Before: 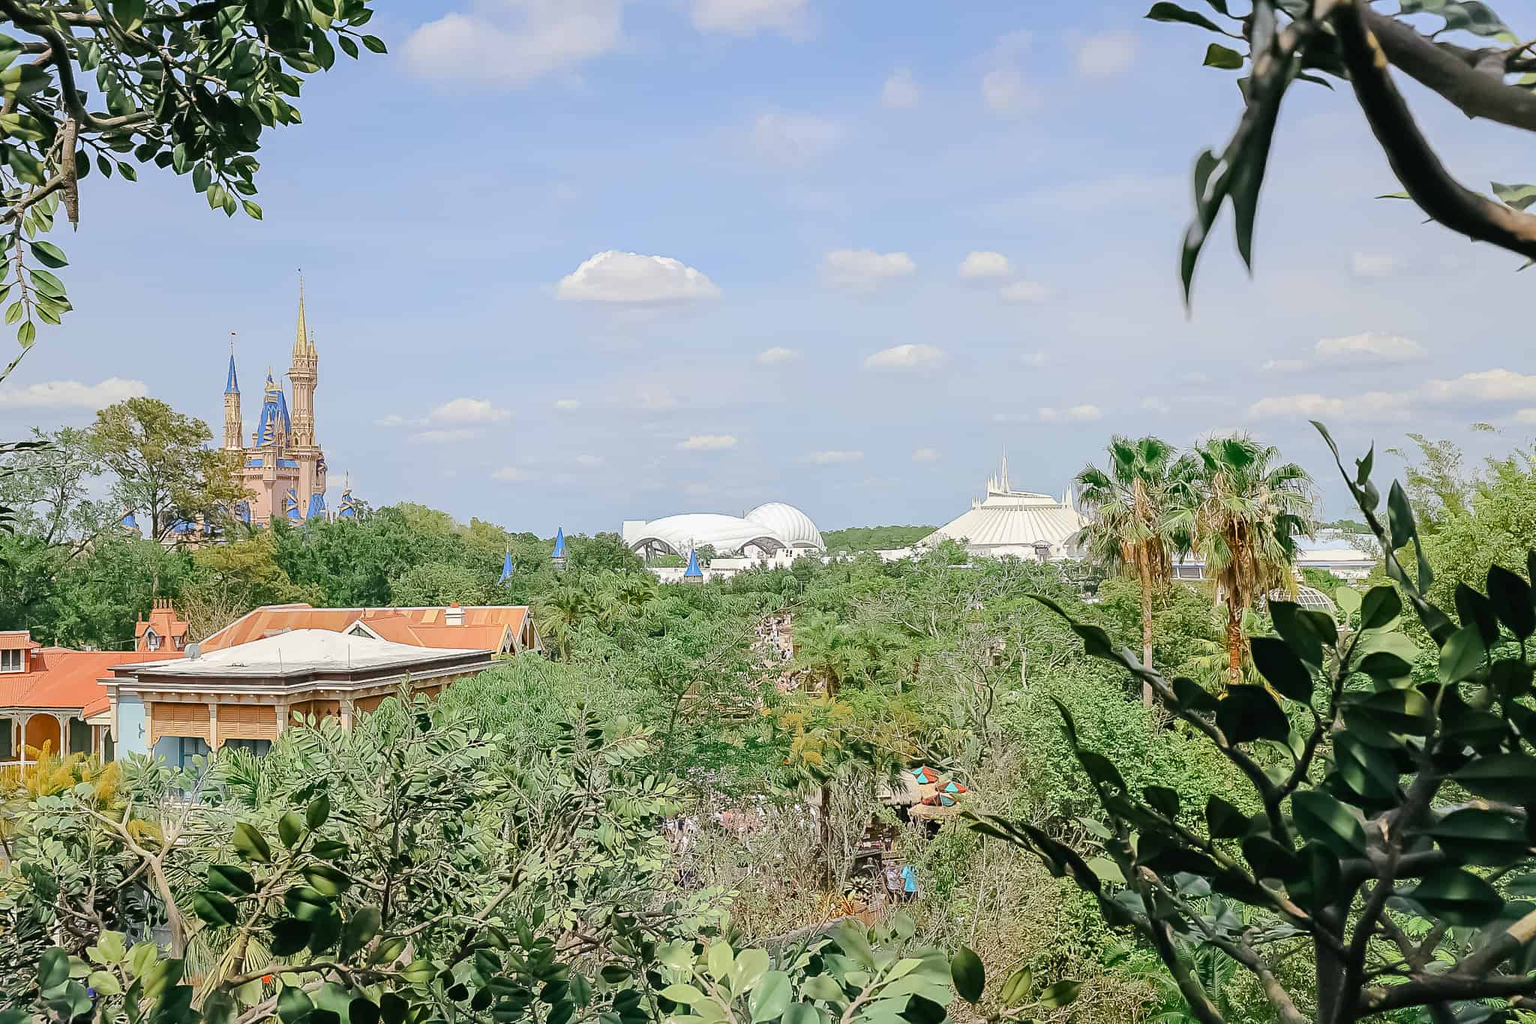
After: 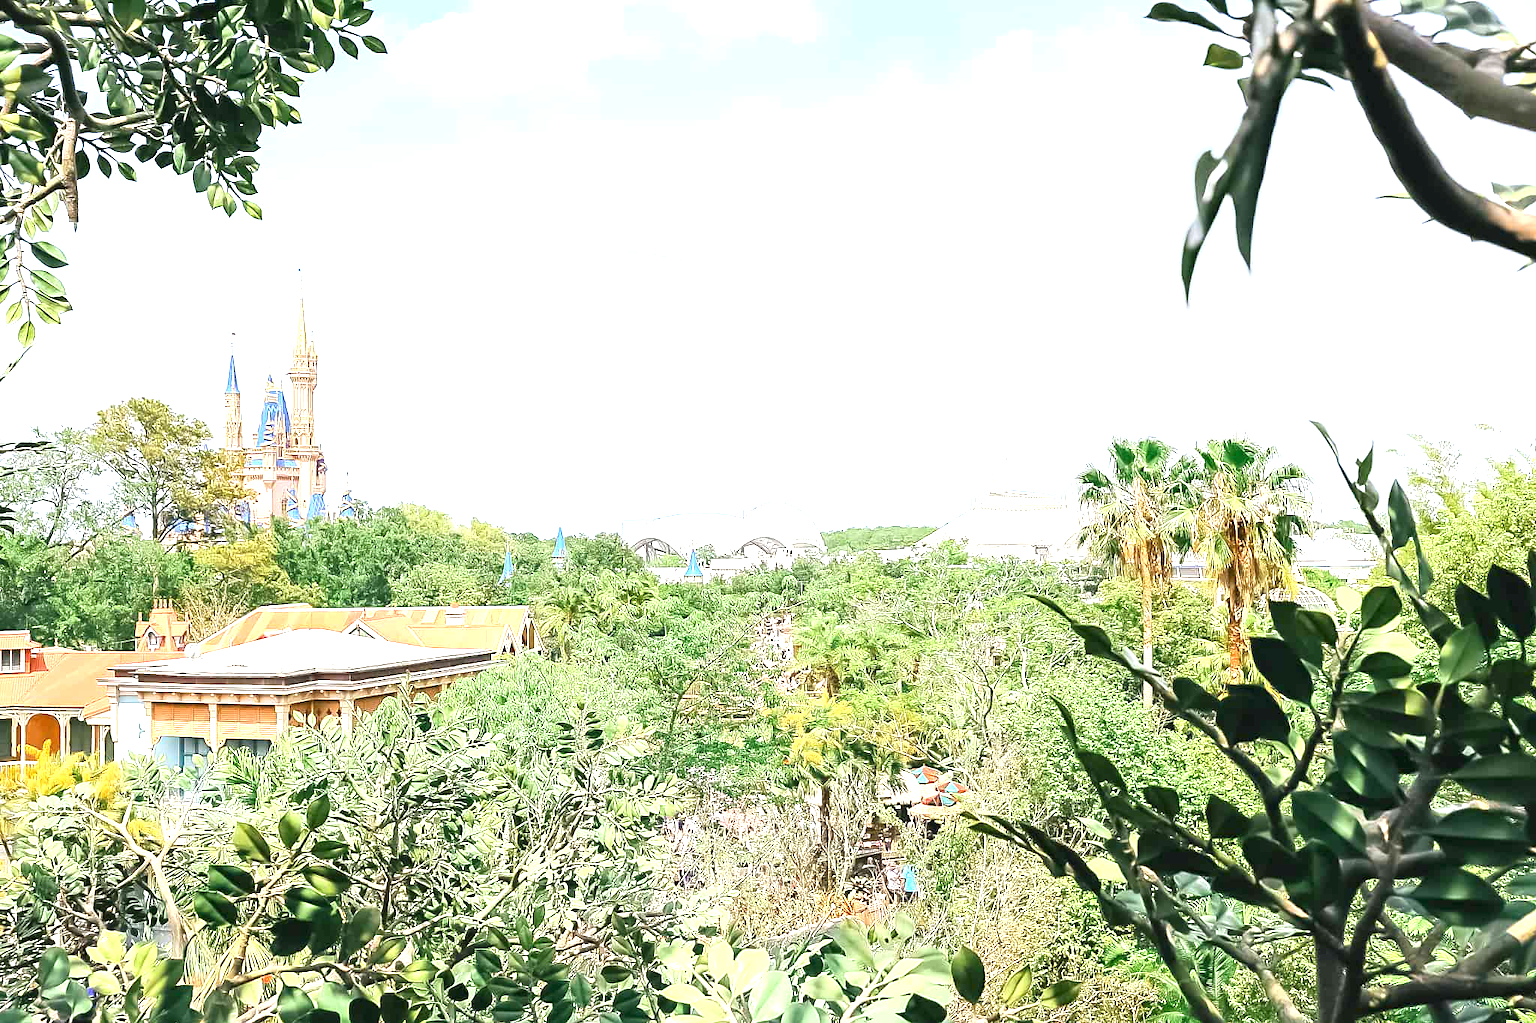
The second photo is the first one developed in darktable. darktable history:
exposure: black level correction 0, exposure 1.438 EV, compensate highlight preservation false
